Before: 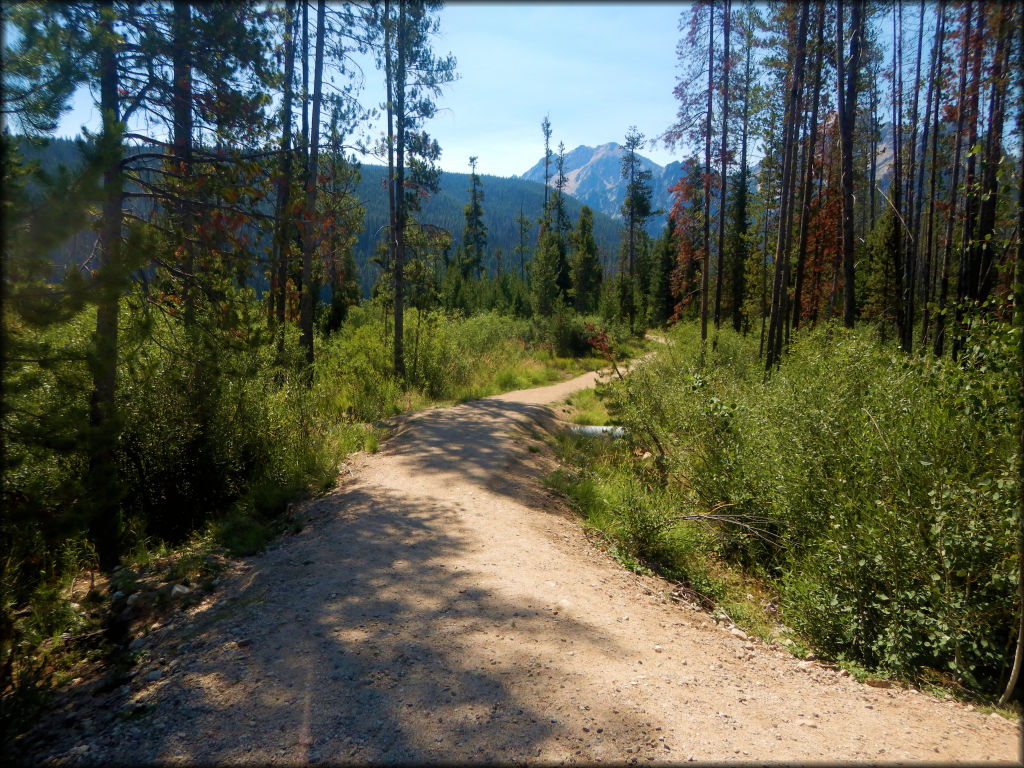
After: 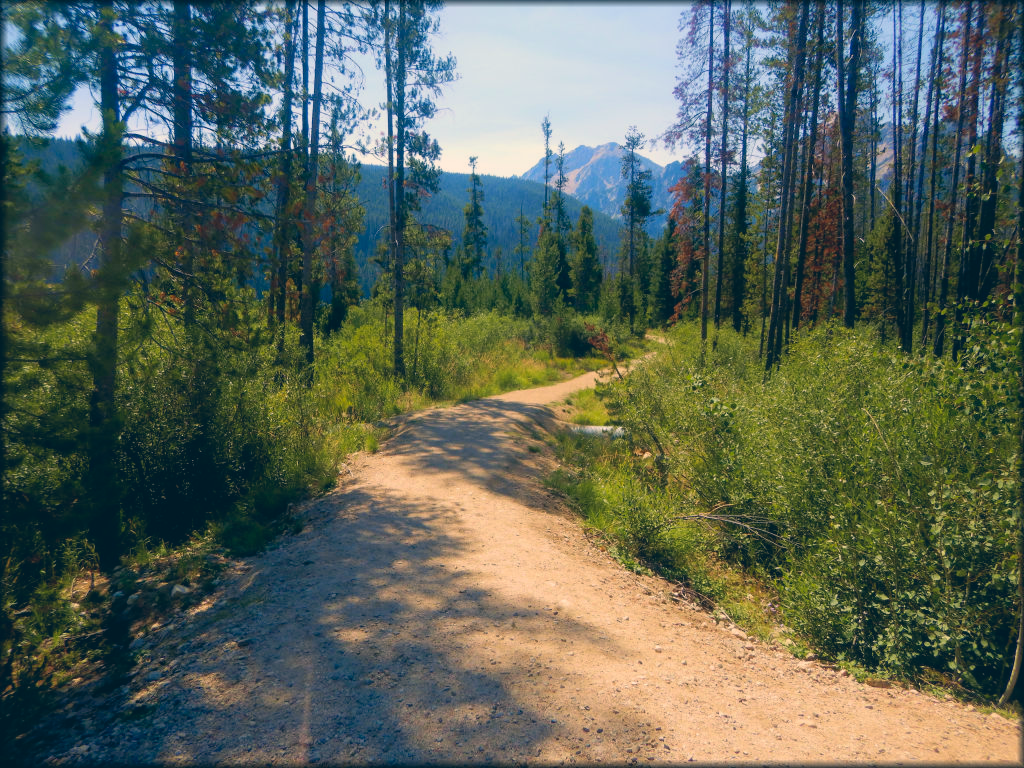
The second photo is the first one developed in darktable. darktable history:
color correction: highlights a* 10.32, highlights b* 13.99, shadows a* -10.03, shadows b* -15.01
exposure: exposure 0.014 EV, compensate highlight preservation false
contrast brightness saturation: contrast -0.1, brightness 0.053, saturation 0.077
